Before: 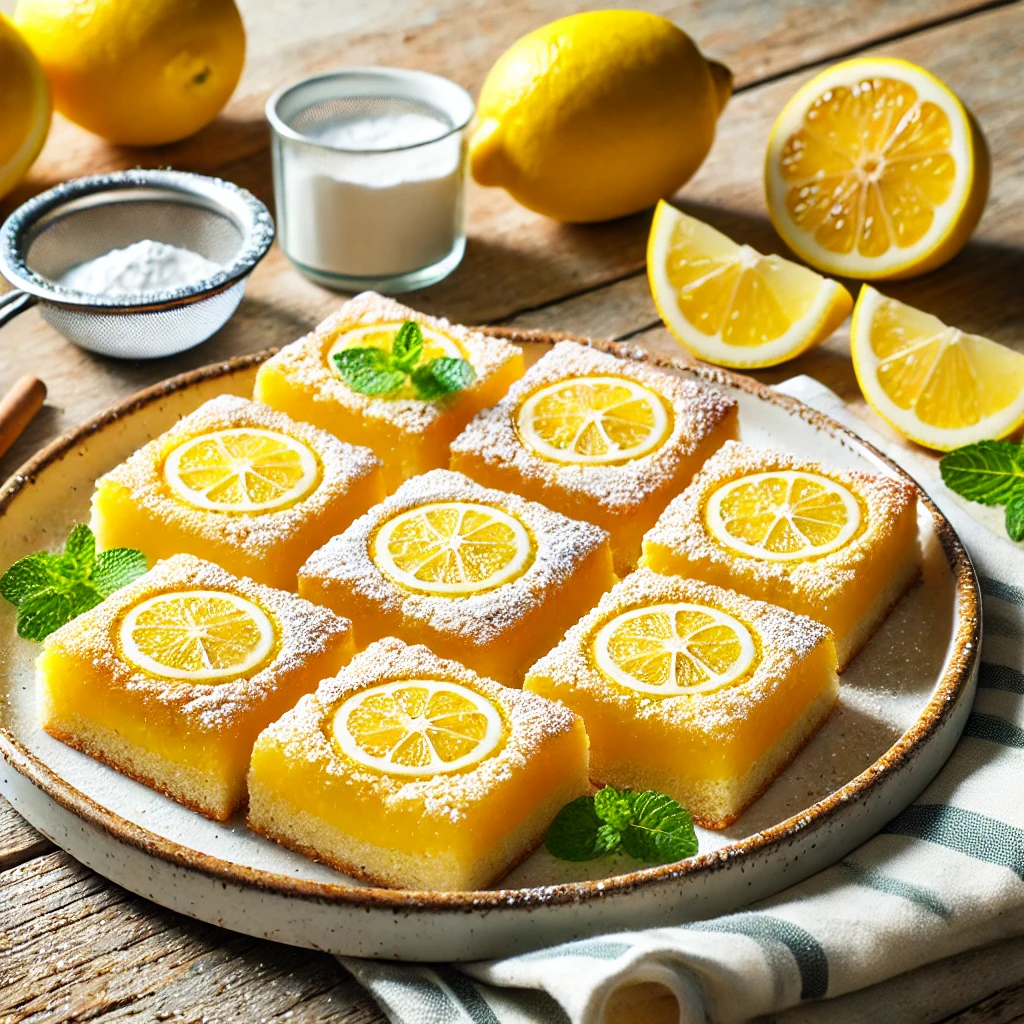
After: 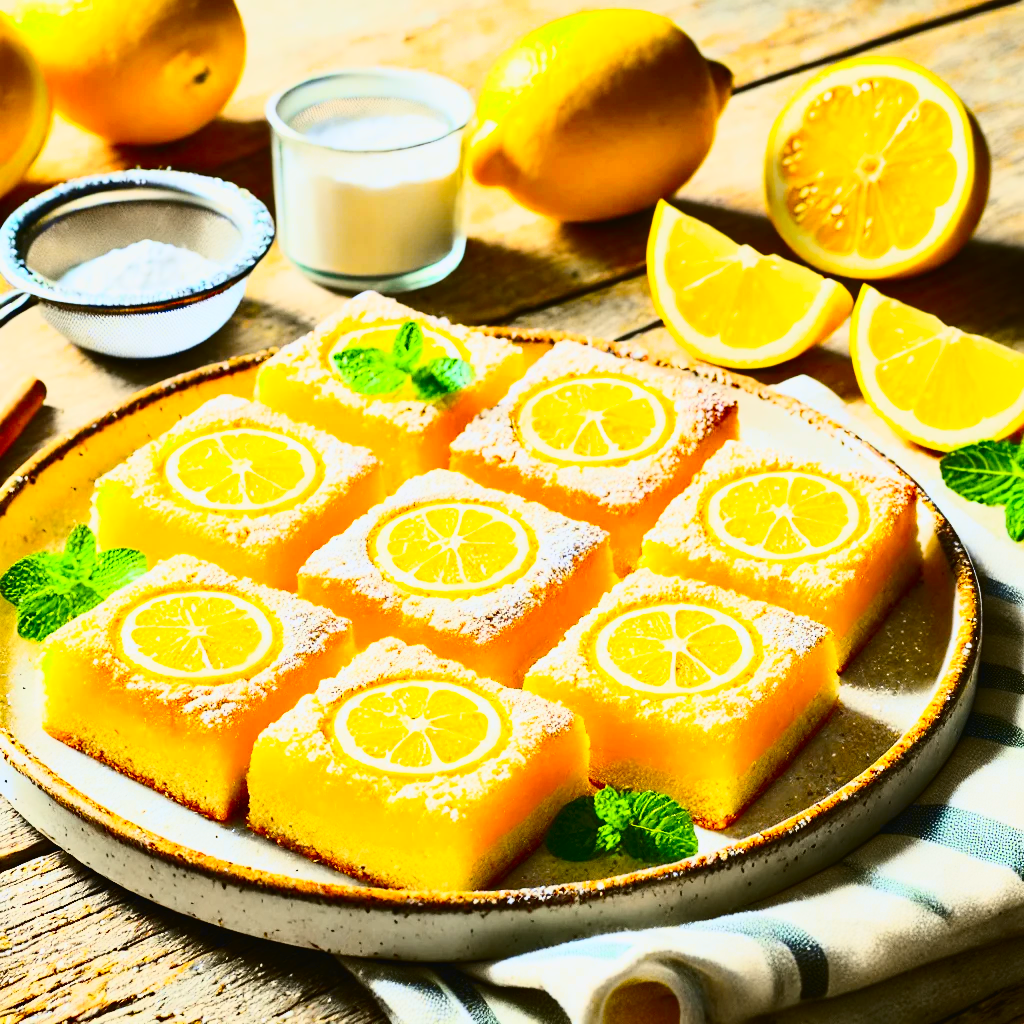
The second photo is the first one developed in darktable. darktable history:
tone curve: curves: ch0 [(0.003, 0.023) (0.071, 0.052) (0.249, 0.201) (0.466, 0.557) (0.625, 0.761) (0.783, 0.9) (0.994, 0.968)]; ch1 [(0, 0) (0.262, 0.227) (0.417, 0.386) (0.469, 0.467) (0.502, 0.498) (0.531, 0.521) (0.576, 0.586) (0.612, 0.634) (0.634, 0.68) (0.686, 0.728) (0.994, 0.987)]; ch2 [(0, 0) (0.262, 0.188) (0.385, 0.353) (0.427, 0.424) (0.495, 0.493) (0.518, 0.544) (0.55, 0.579) (0.595, 0.621) (0.644, 0.748) (1, 1)], color space Lab, independent channels, preserve colors none
contrast brightness saturation: contrast 0.23, brightness 0.1, saturation 0.29
